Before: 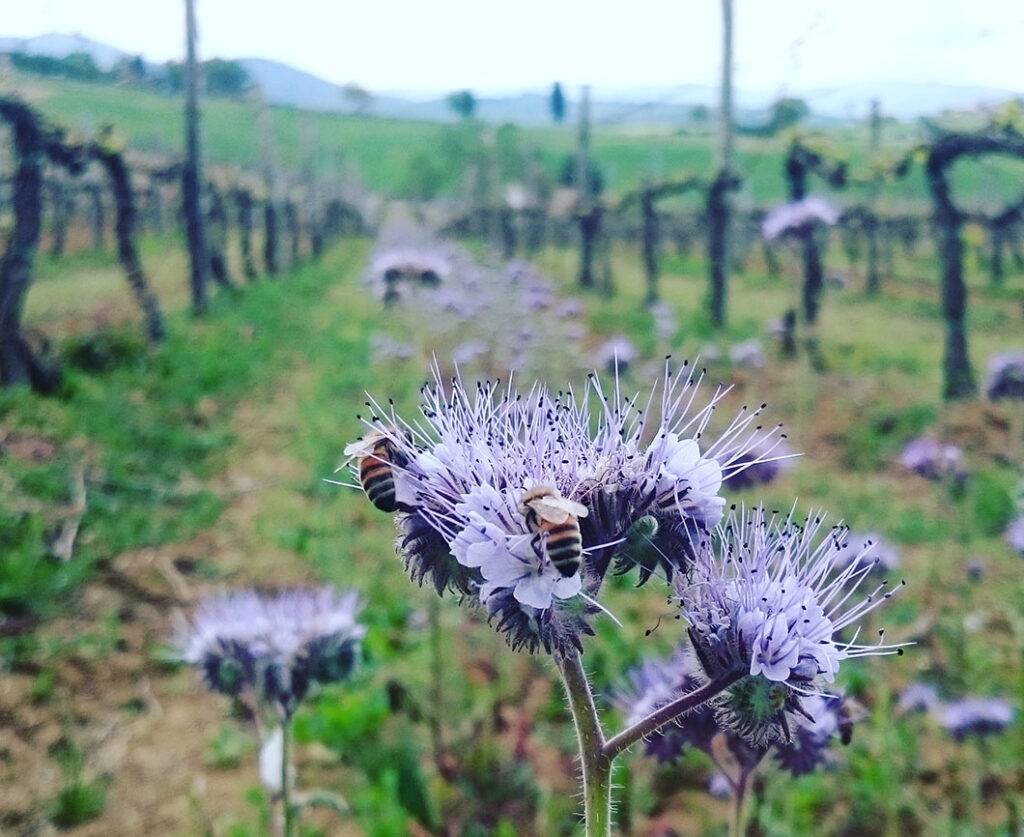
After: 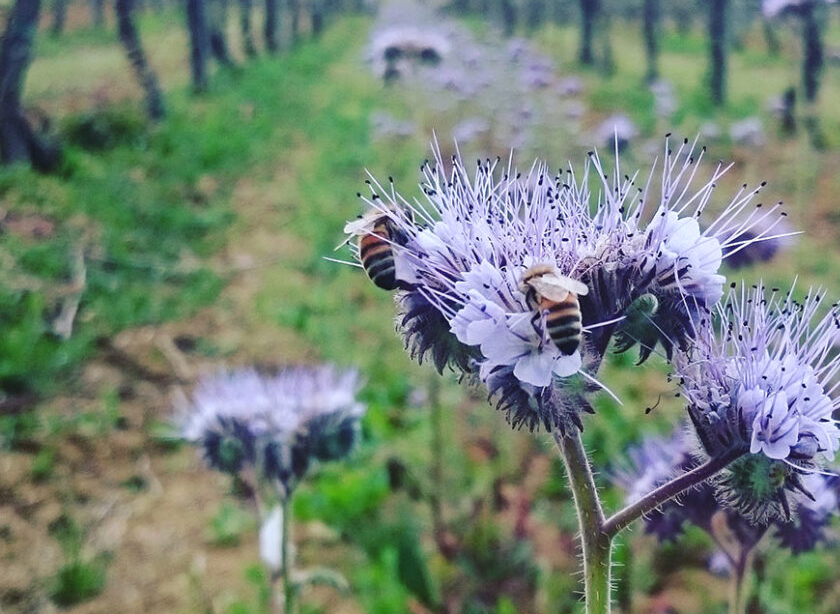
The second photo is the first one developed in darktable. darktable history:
exposure: black level correction -0.003, exposure 0.04 EV, compensate highlight preservation false
crop: top 26.531%, right 17.959%
